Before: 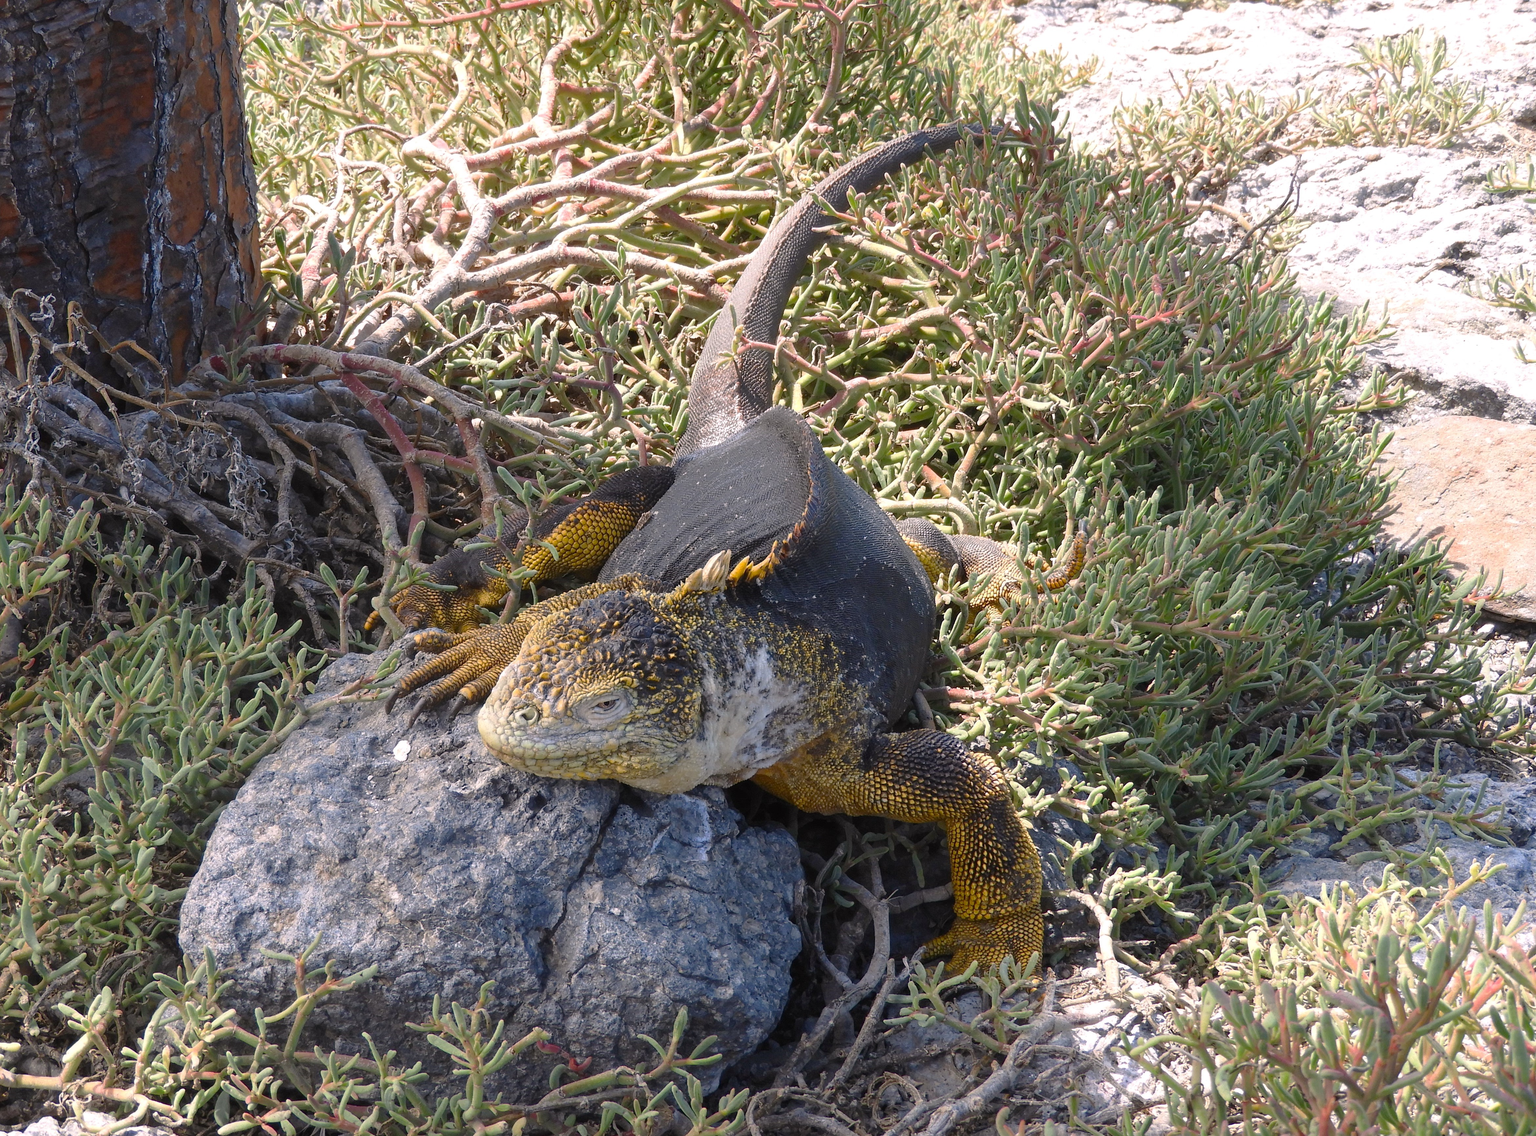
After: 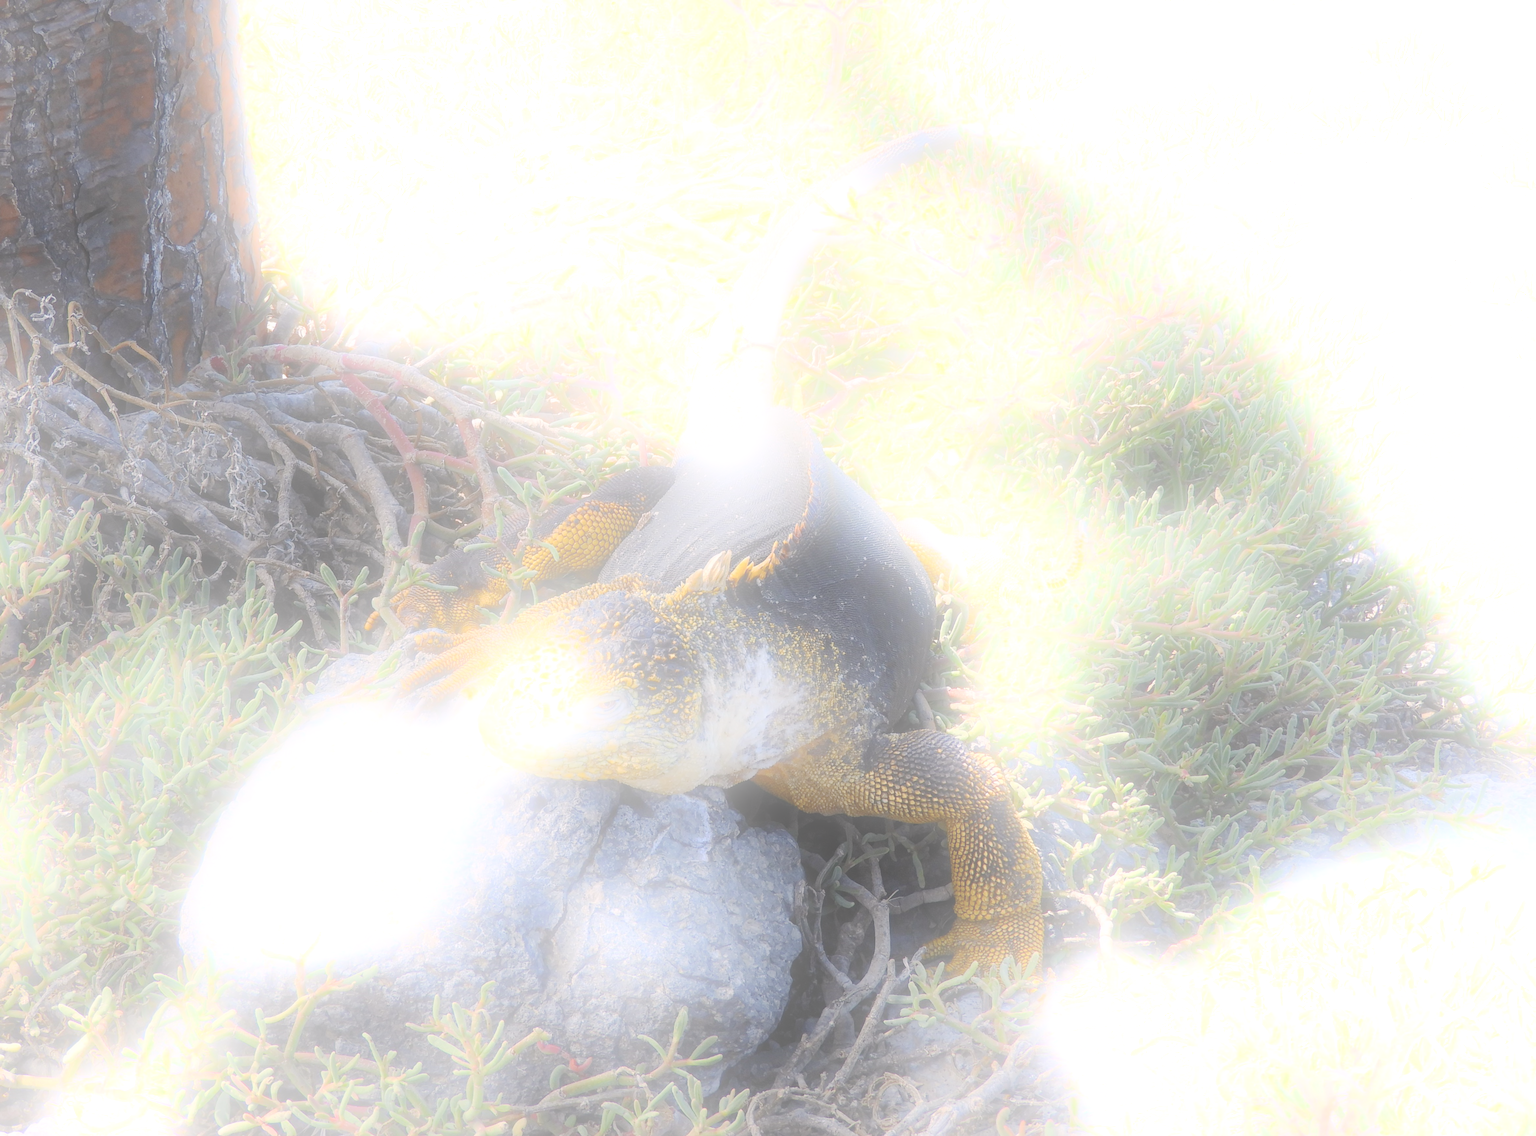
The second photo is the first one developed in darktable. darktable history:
bloom: size 25%, threshold 5%, strength 90%
contrast brightness saturation: contrast -0.05, saturation -0.41
